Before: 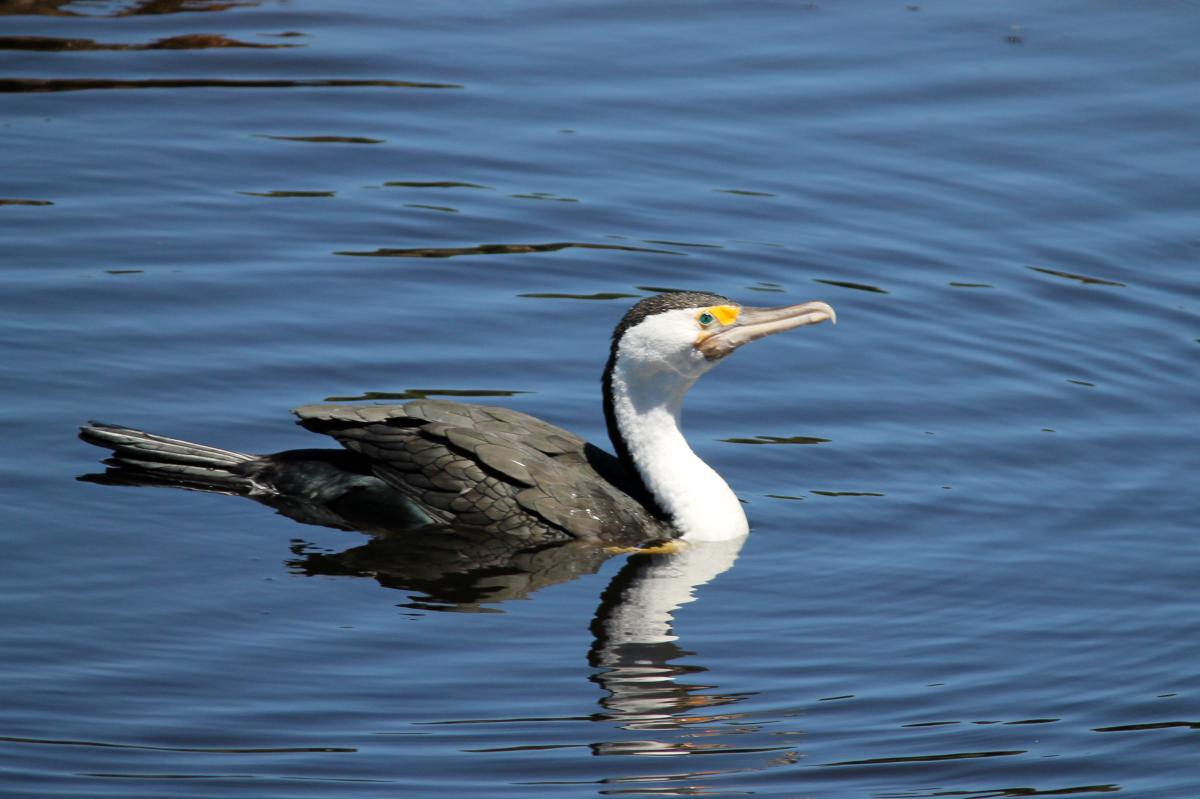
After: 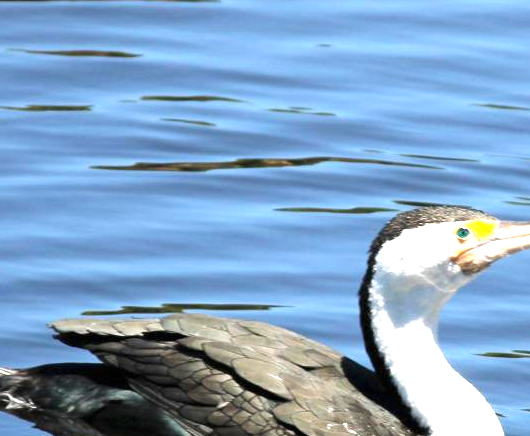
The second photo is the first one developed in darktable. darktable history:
exposure: black level correction 0, exposure 1.392 EV, compensate highlight preservation false
crop: left 20.262%, top 10.815%, right 35.499%, bottom 34.588%
